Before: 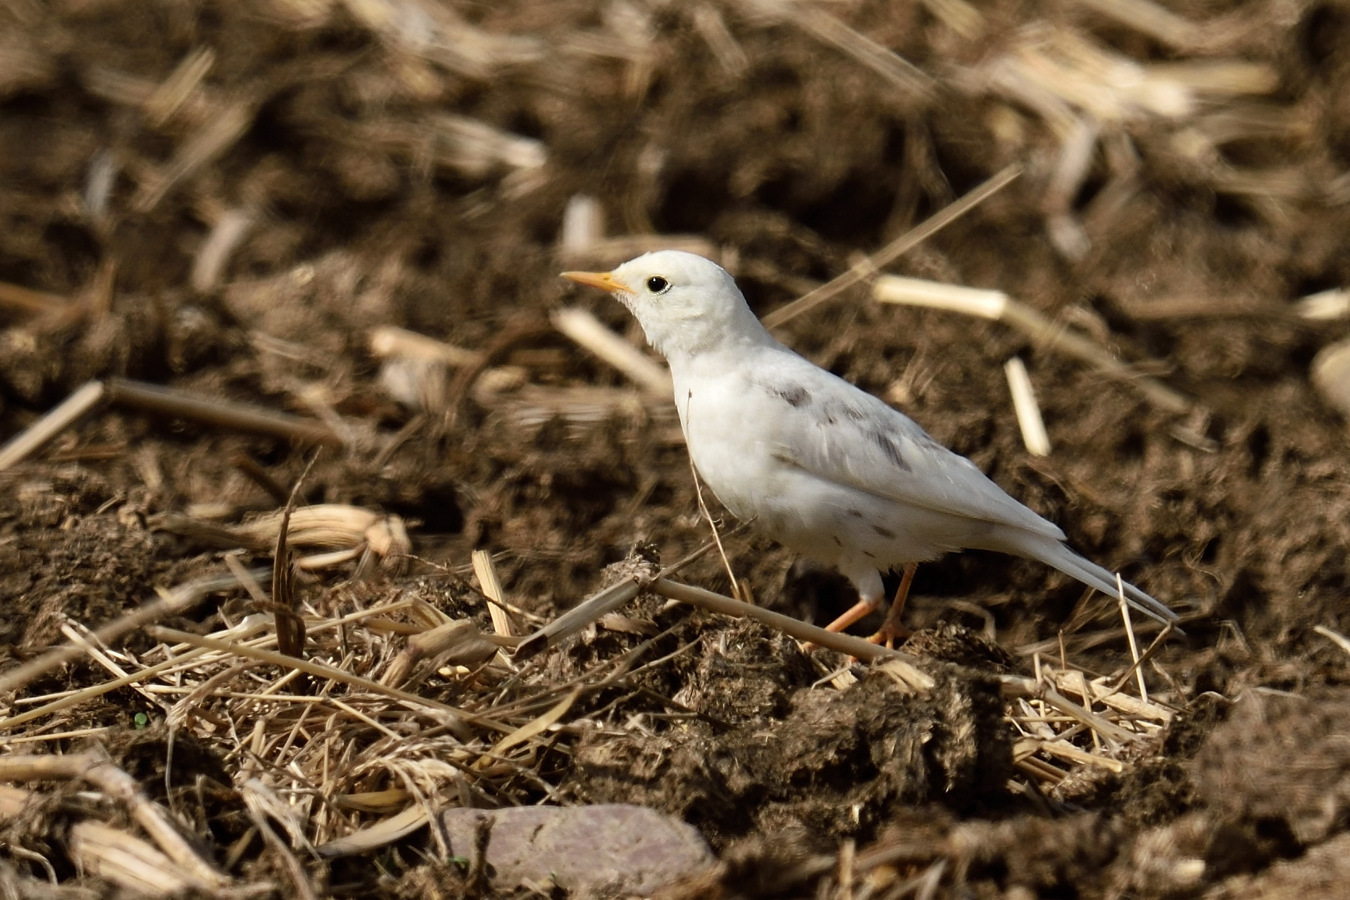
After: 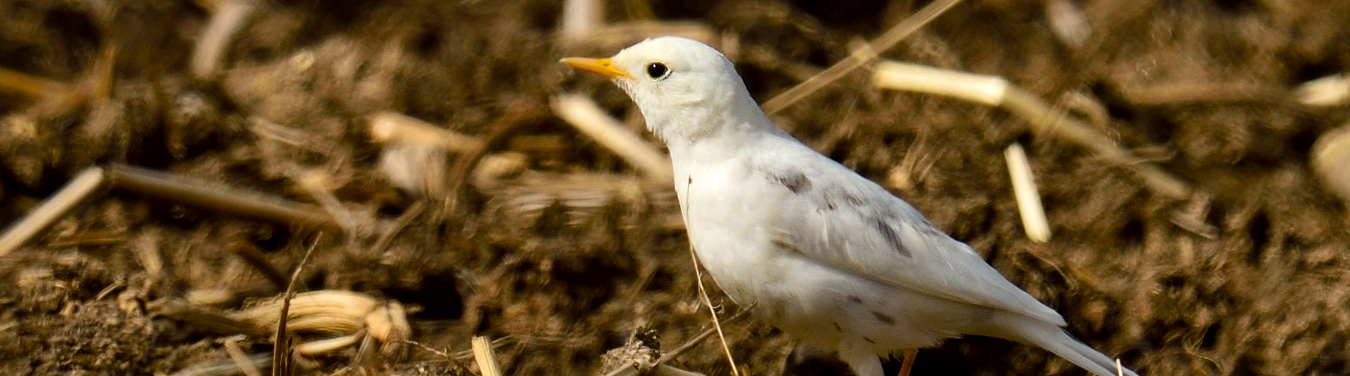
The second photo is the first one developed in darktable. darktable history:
local contrast: mode bilateral grid, contrast 20, coarseness 50, detail 120%, midtone range 0.2
color balance rgb: perceptual saturation grading › global saturation 30%, global vibrance 20%
crop and rotate: top 23.84%, bottom 34.294%
